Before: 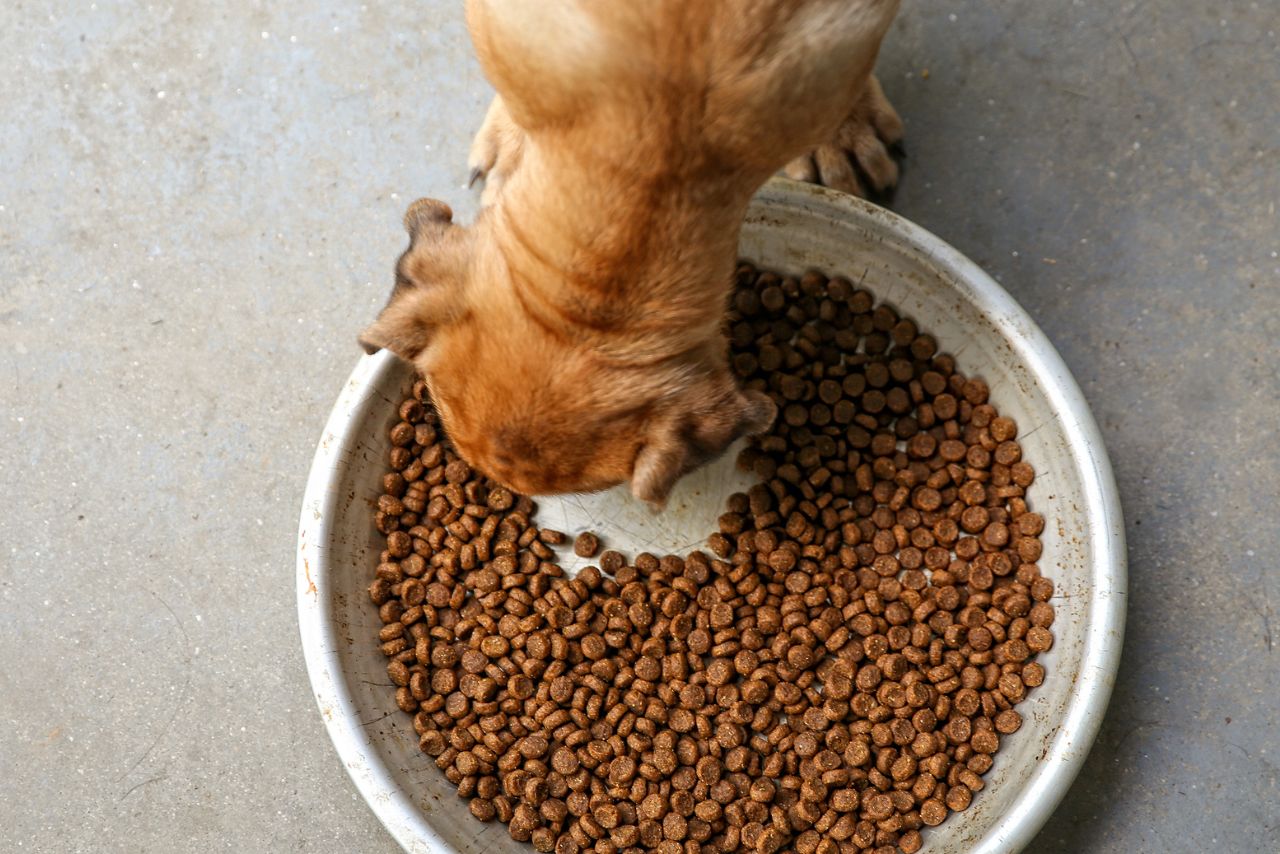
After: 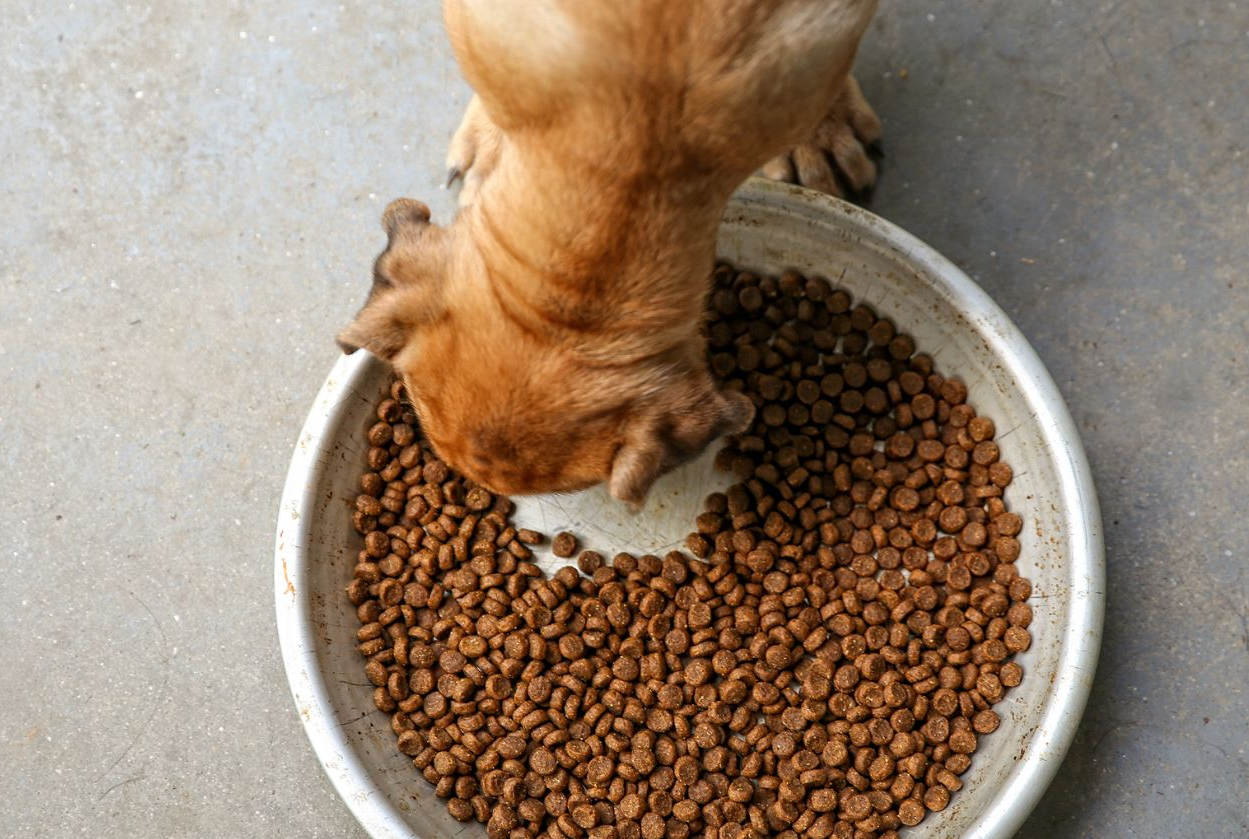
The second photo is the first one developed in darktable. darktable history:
crop and rotate: left 1.777%, right 0.607%, bottom 1.717%
